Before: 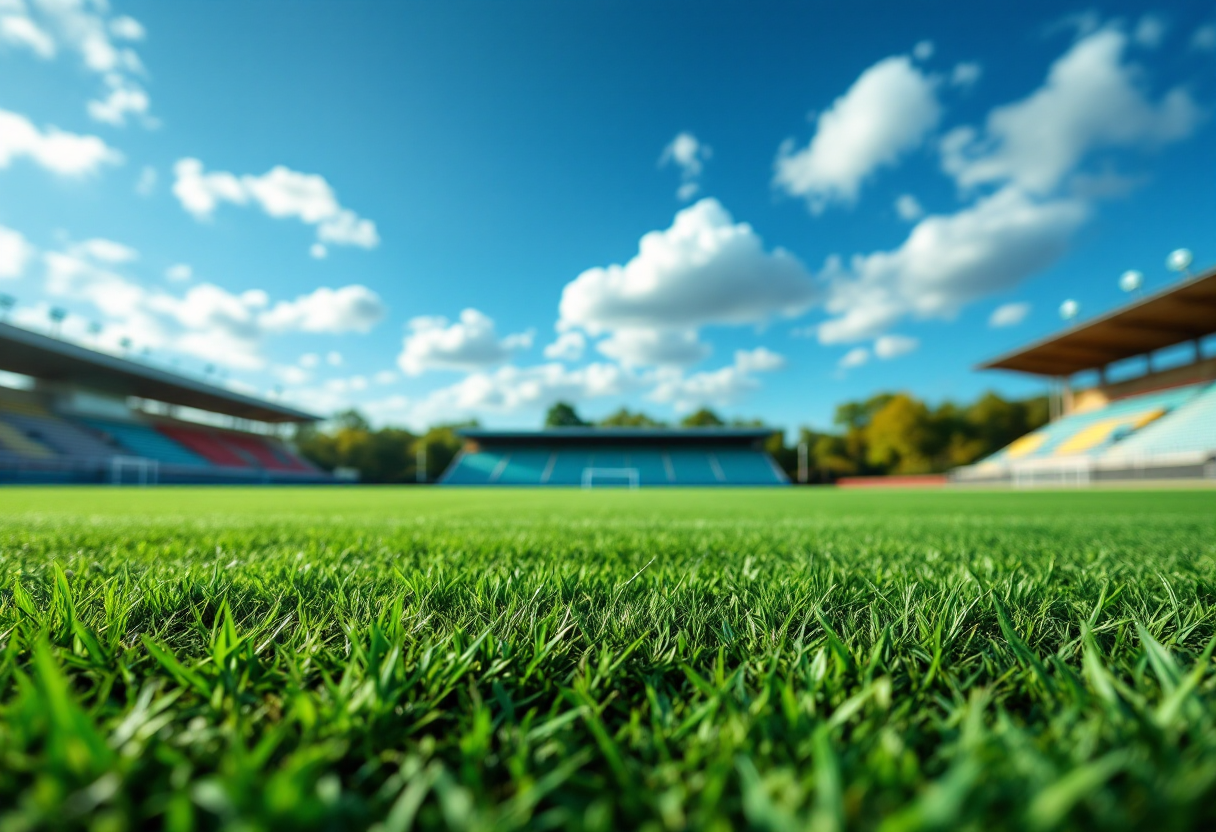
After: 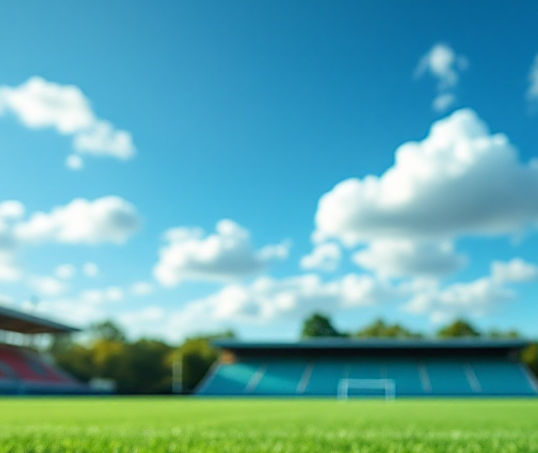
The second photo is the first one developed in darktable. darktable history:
crop: left 20.102%, top 10.816%, right 35.59%, bottom 34.718%
sharpen: amount 0.49
